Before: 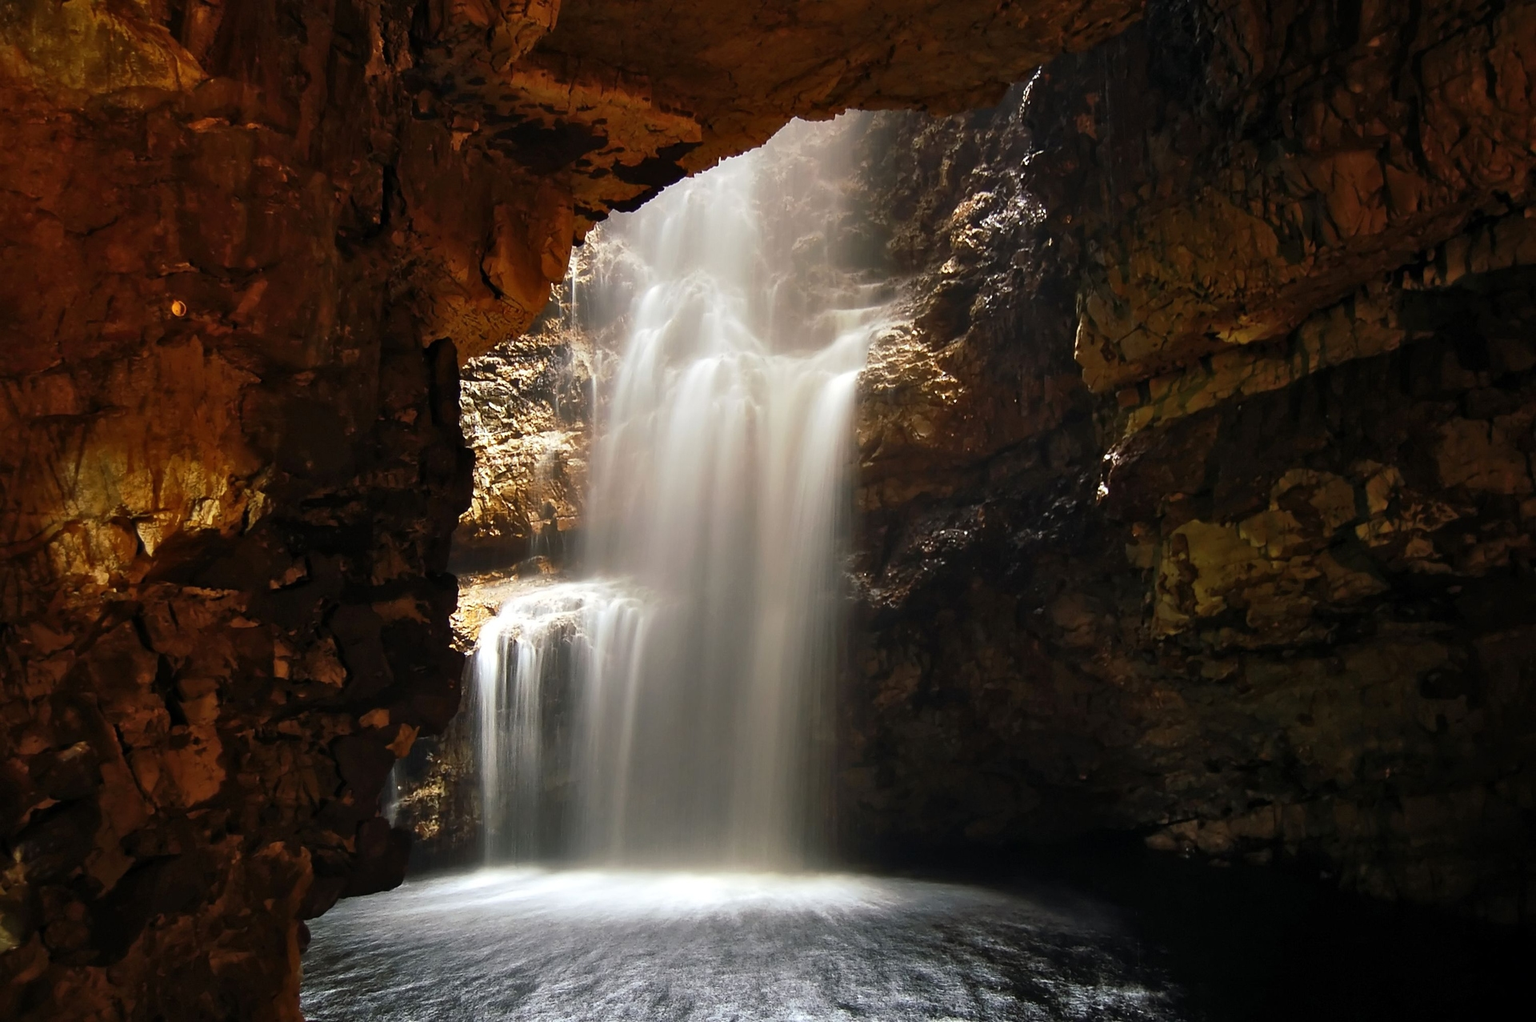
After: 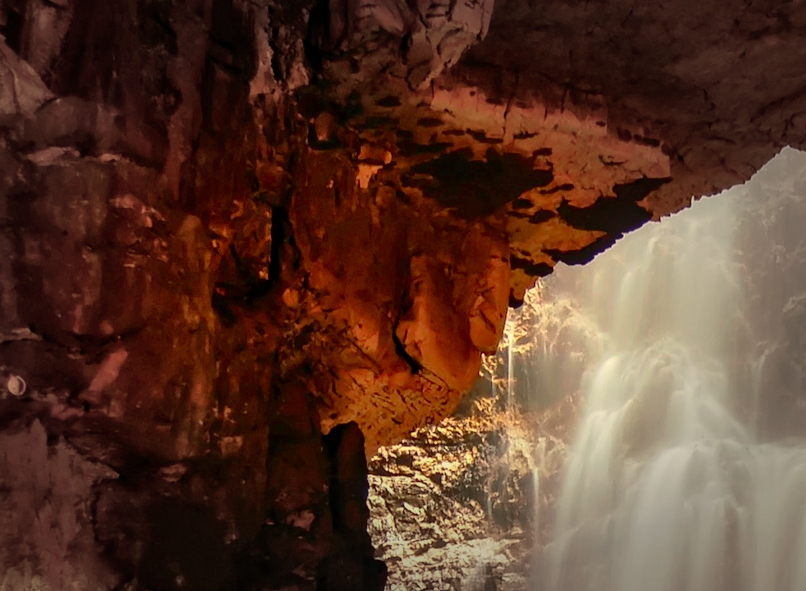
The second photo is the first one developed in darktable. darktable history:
tone curve: curves: ch0 [(0, 0) (0.091, 0.077) (0.389, 0.458) (0.745, 0.82) (0.856, 0.899) (0.92, 0.938) (1, 0.973)]; ch1 [(0, 0) (0.437, 0.404) (0.5, 0.5) (0.529, 0.55) (0.58, 0.6) (0.616, 0.649) (1, 1)]; ch2 [(0, 0) (0.442, 0.415) (0.5, 0.5) (0.535, 0.557) (0.585, 0.62) (1, 1)], color space Lab, independent channels, preserve colors none
local contrast: on, module defaults
white balance: red 1.029, blue 0.92
shadows and highlights: on, module defaults
crop and rotate: left 10.817%, top 0.062%, right 47.194%, bottom 53.626%
vignetting: fall-off start 48.41%, automatic ratio true, width/height ratio 1.29, unbound false
